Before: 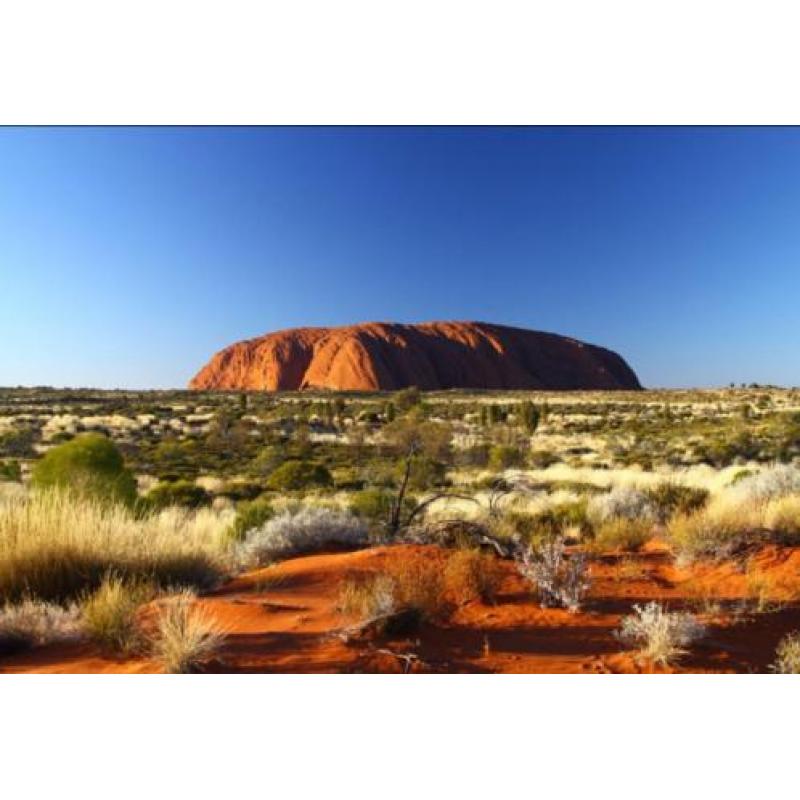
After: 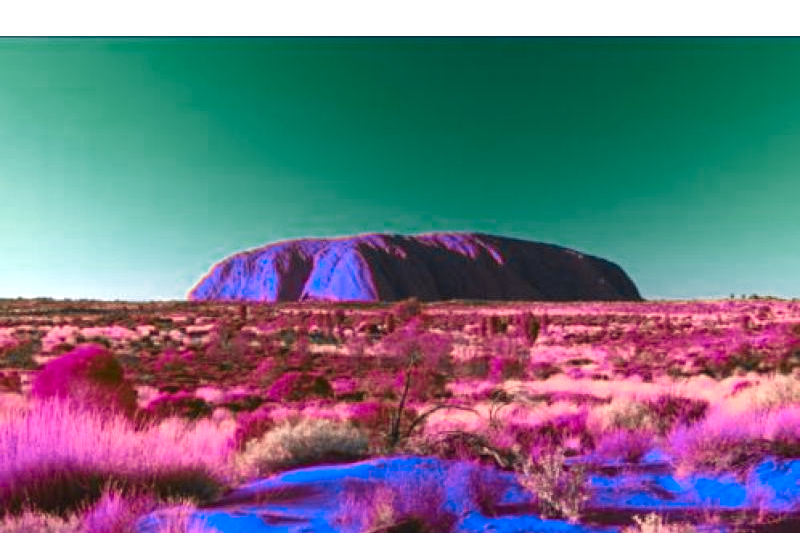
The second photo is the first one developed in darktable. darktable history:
crop: top 11.166%, bottom 22.168%
exposure: black level correction -0.002, exposure 0.54 EV, compensate highlight preservation false
color zones: curves: ch0 [(0.826, 0.353)]; ch1 [(0.242, 0.647) (0.889, 0.342)]; ch2 [(0.246, 0.089) (0.969, 0.068)]
